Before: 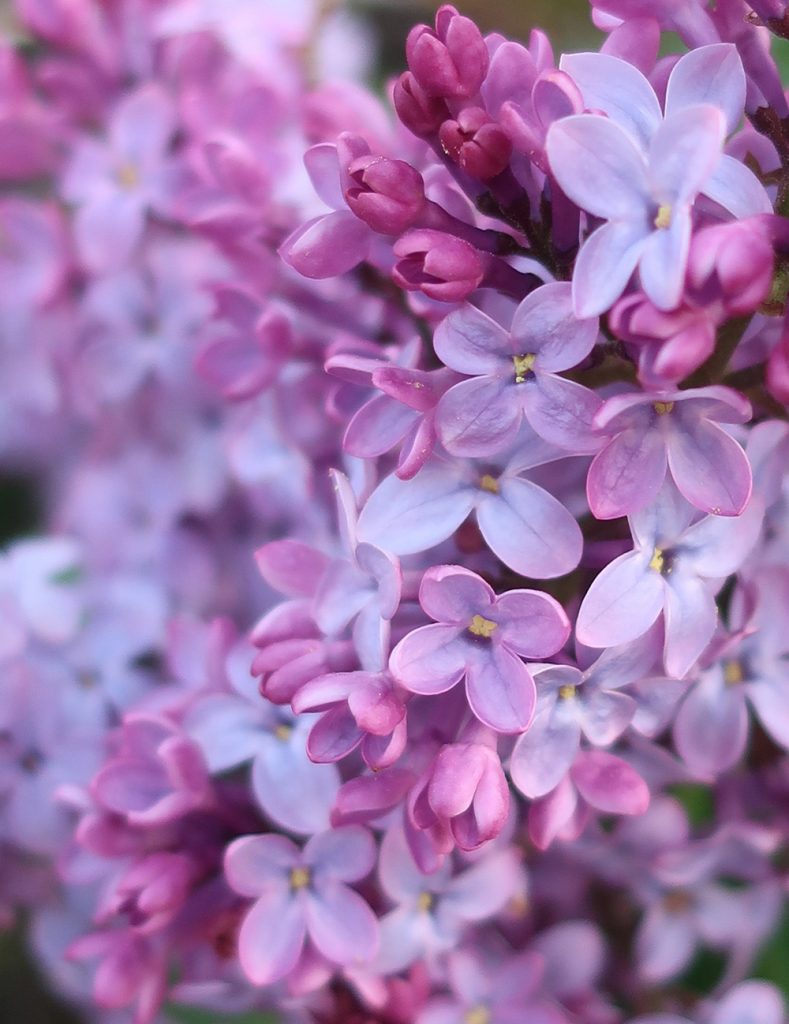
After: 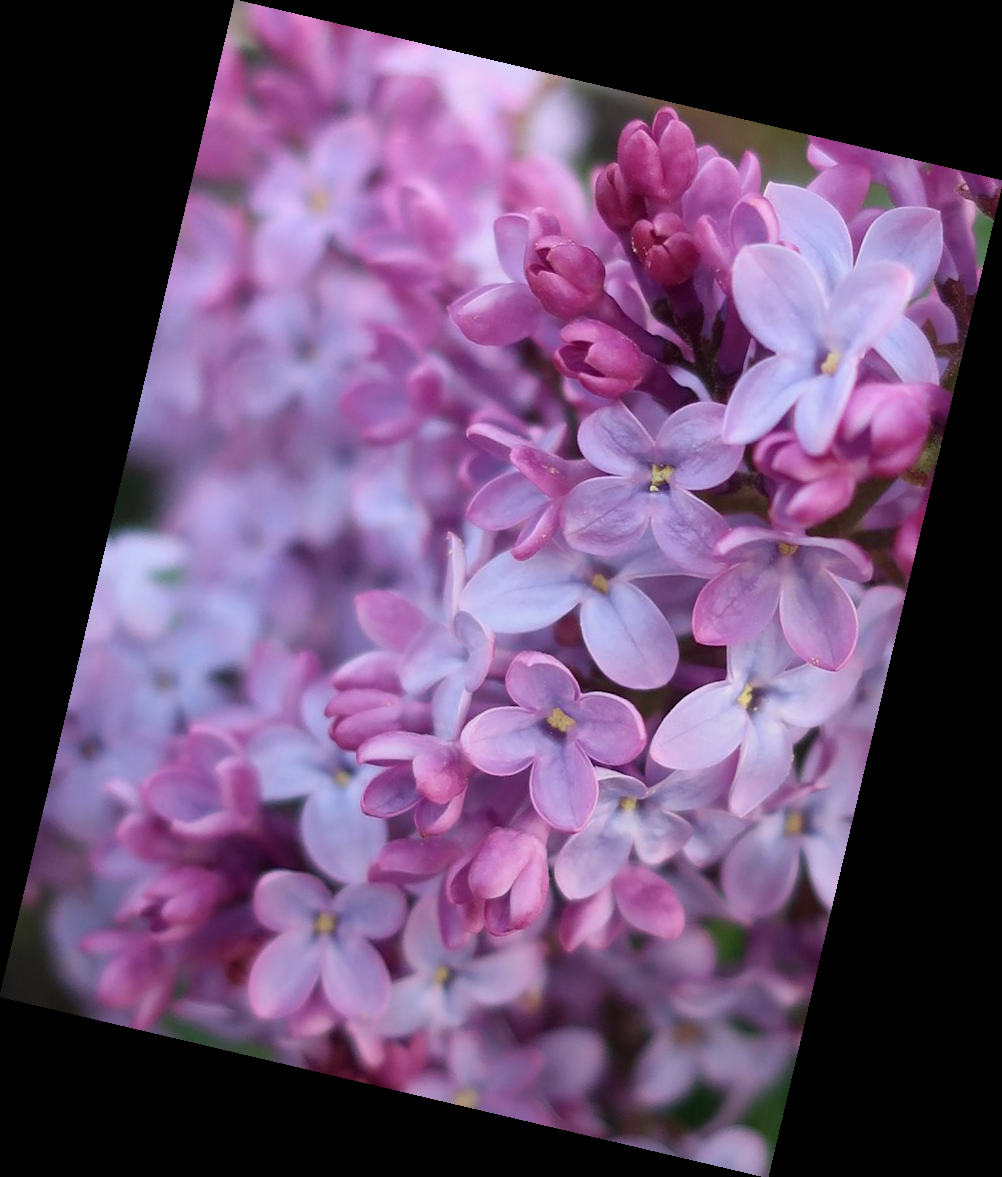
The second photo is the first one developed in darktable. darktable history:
graduated density: rotation -180°, offset 24.95
tone equalizer: on, module defaults
exposure: black level correction 0.002, exposure -0.1 EV, compensate highlight preservation false
rotate and perspective: rotation 13.27°, automatic cropping off
